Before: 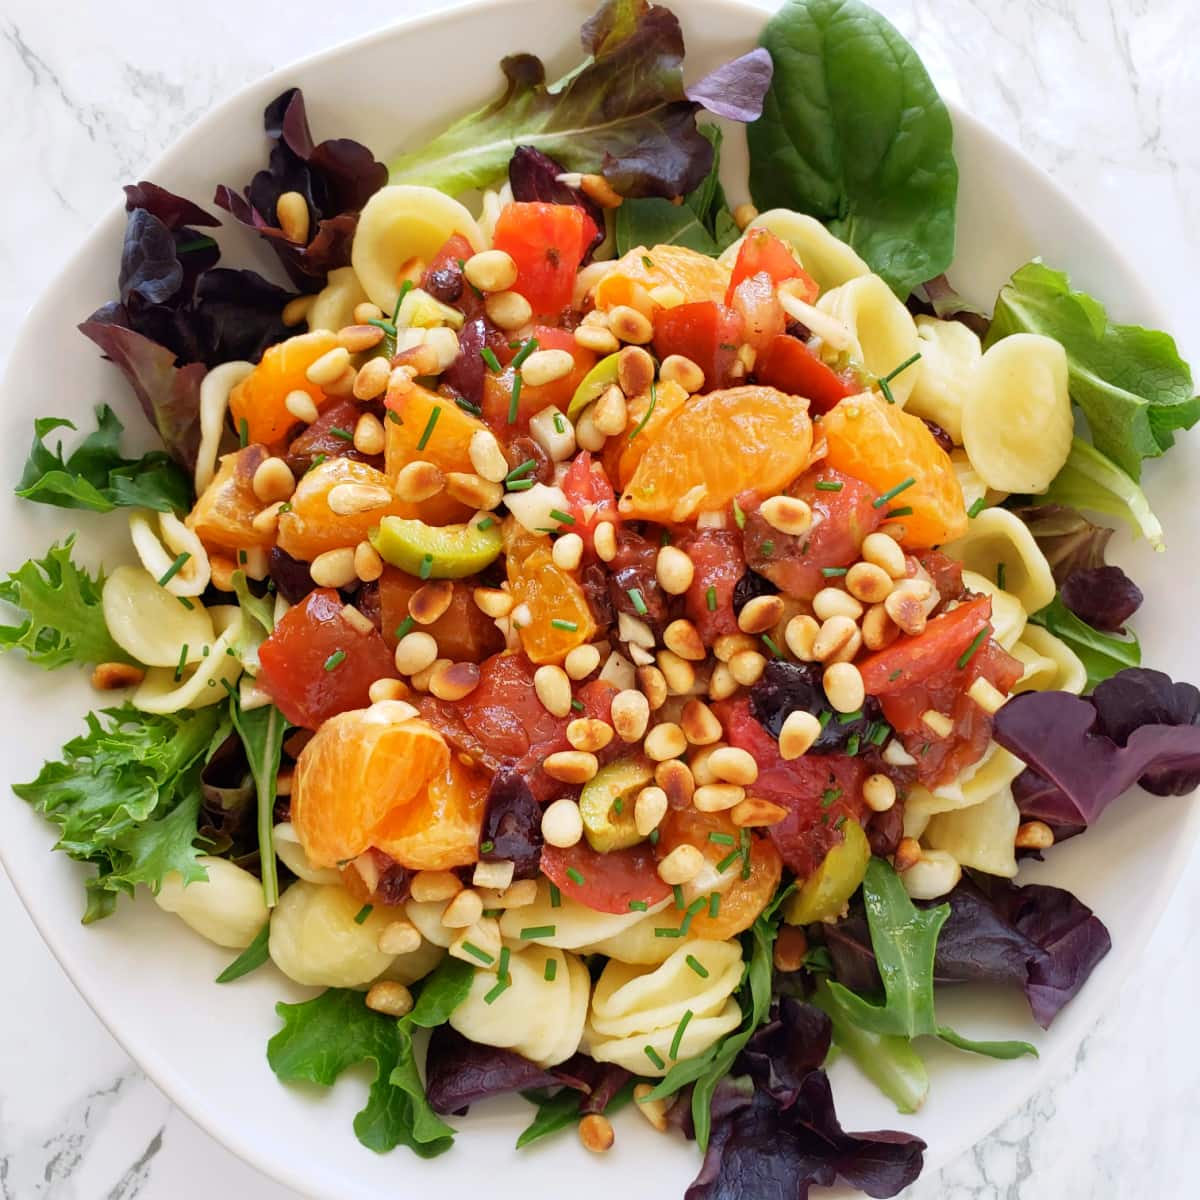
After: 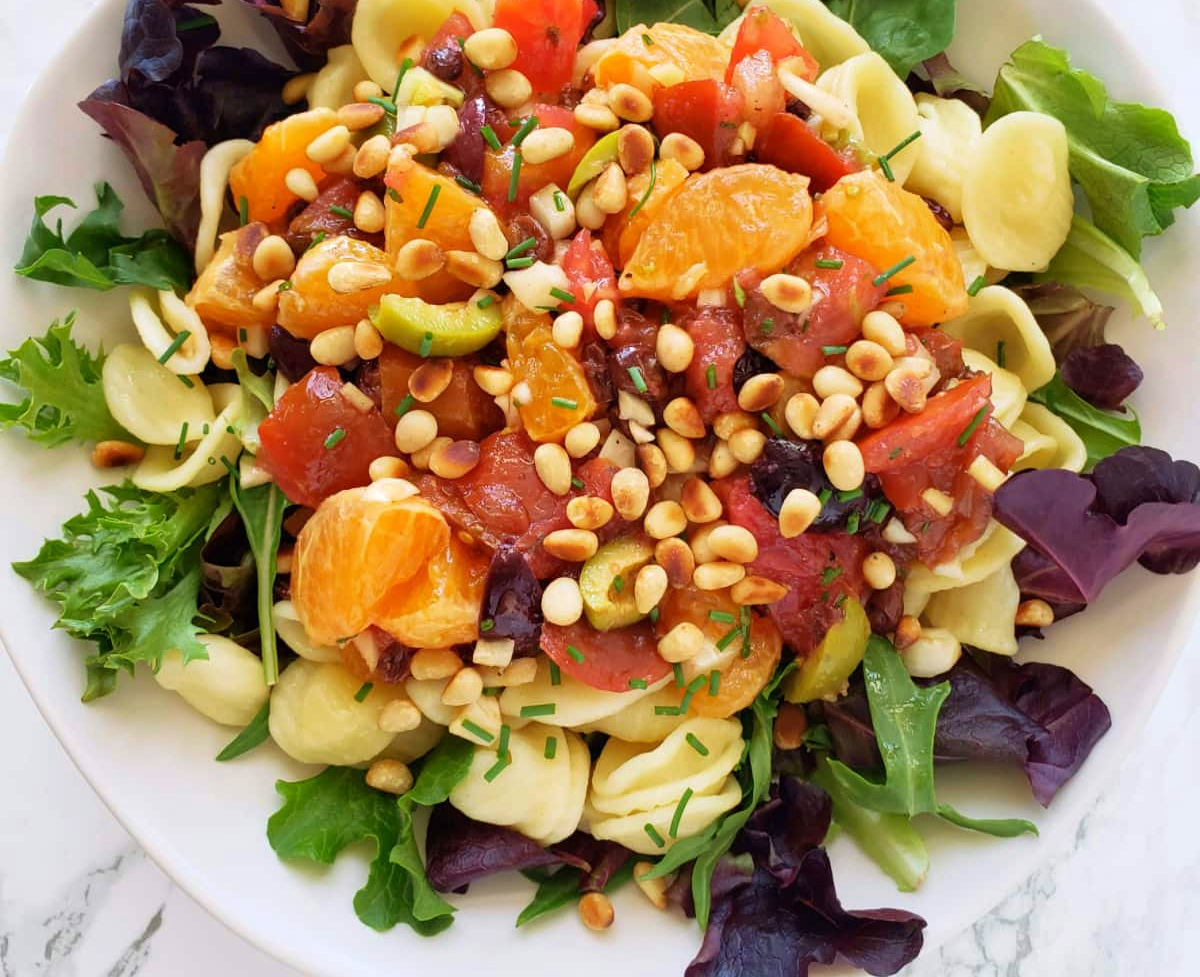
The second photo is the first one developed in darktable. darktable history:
crop and rotate: top 18.507%
velvia: on, module defaults
